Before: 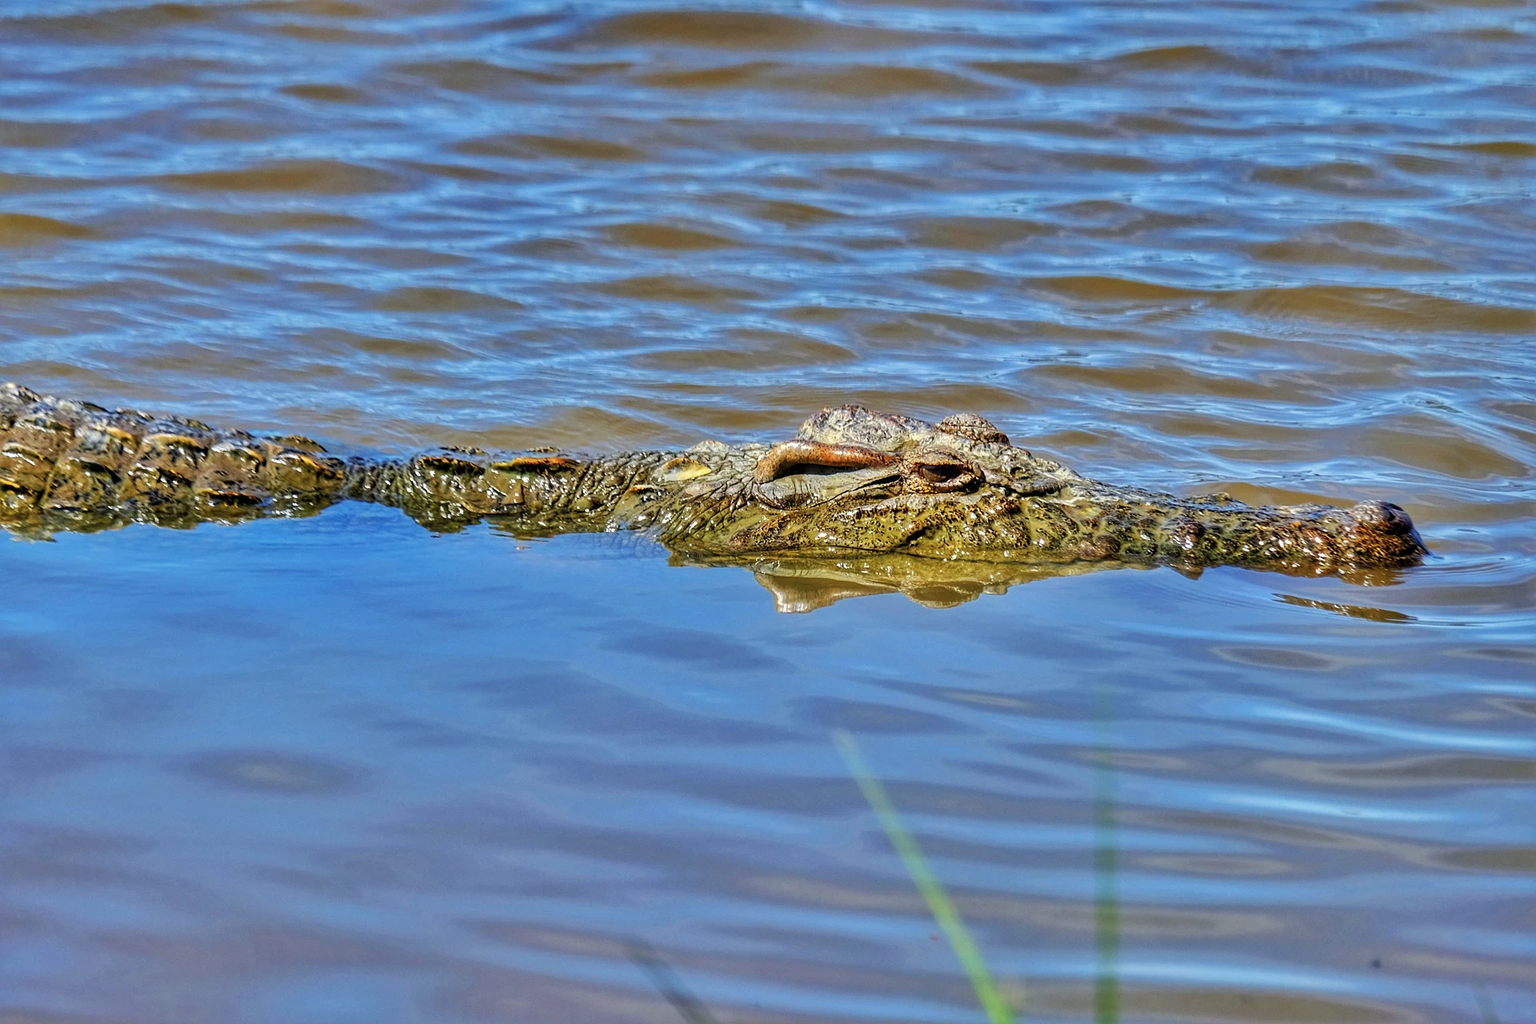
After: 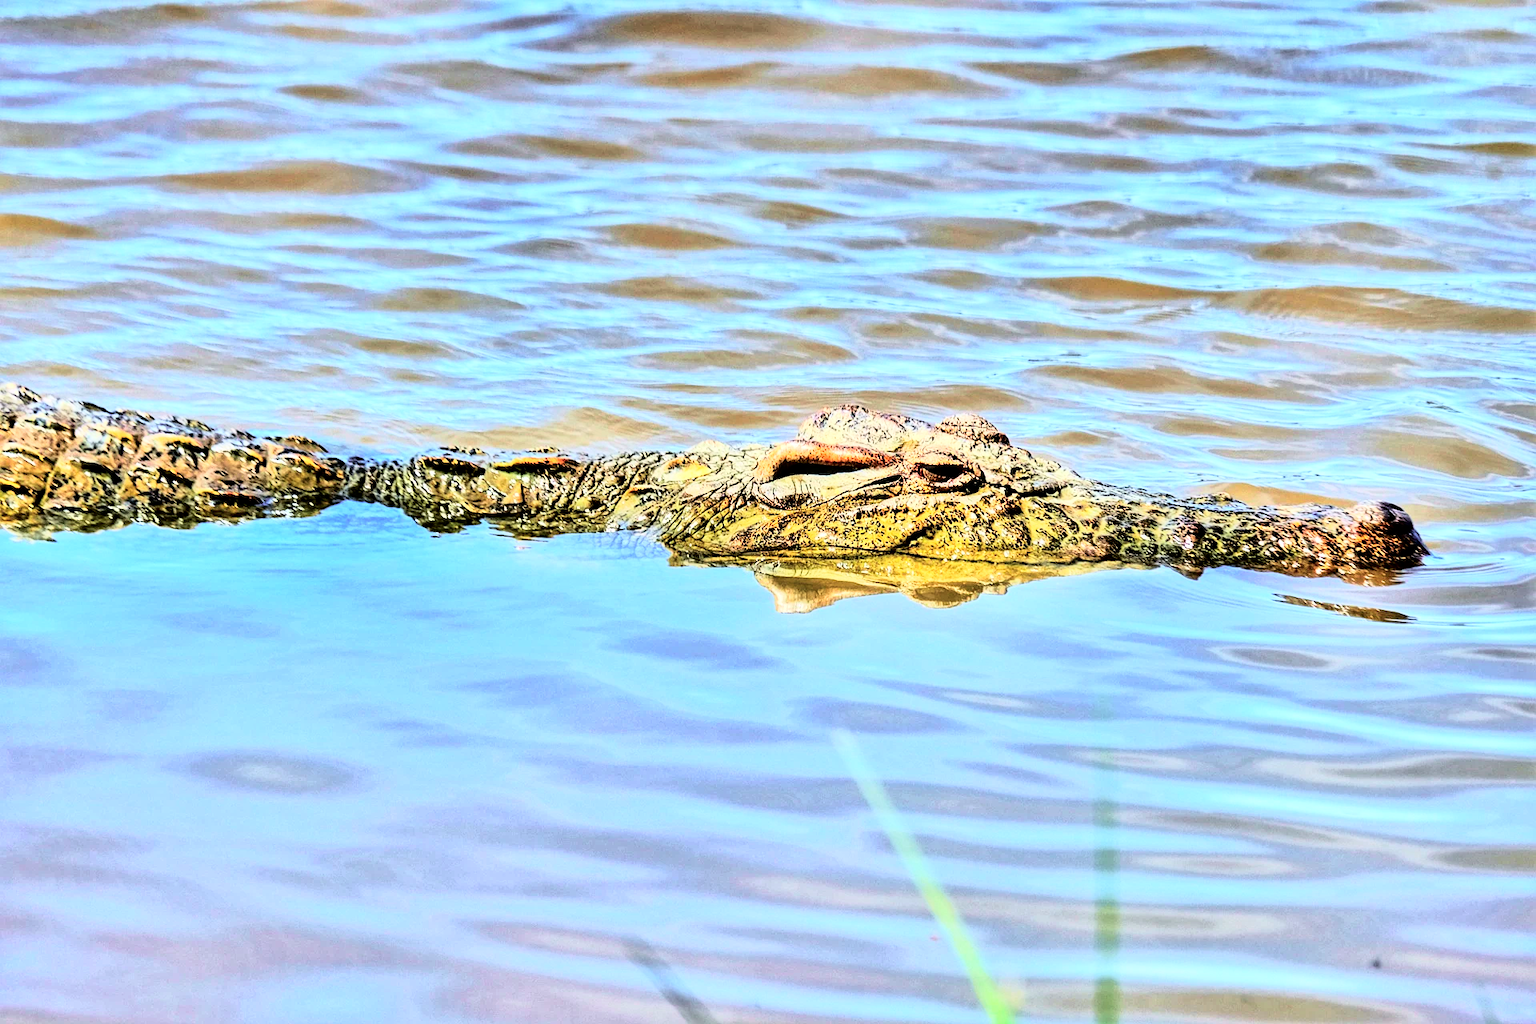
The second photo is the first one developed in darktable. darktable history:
color contrast: green-magenta contrast 1.1, blue-yellow contrast 1.1, unbound 0
rgb curve: curves: ch0 [(0, 0) (0.21, 0.15) (0.24, 0.21) (0.5, 0.75) (0.75, 0.96) (0.89, 0.99) (1, 1)]; ch1 [(0, 0.02) (0.21, 0.13) (0.25, 0.2) (0.5, 0.67) (0.75, 0.9) (0.89, 0.97) (1, 1)]; ch2 [(0, 0.02) (0.21, 0.13) (0.25, 0.2) (0.5, 0.67) (0.75, 0.9) (0.89, 0.97) (1, 1)], compensate middle gray true
tone curve: curves: ch0 [(0.003, 0) (0.066, 0.023) (0.149, 0.094) (0.264, 0.238) (0.395, 0.401) (0.517, 0.553) (0.716, 0.743) (0.813, 0.846) (1, 1)]; ch1 [(0, 0) (0.164, 0.115) (0.337, 0.332) (0.39, 0.398) (0.464, 0.461) (0.501, 0.5) (0.521, 0.529) (0.571, 0.588) (0.652, 0.681) (0.733, 0.749) (0.811, 0.796) (1, 1)]; ch2 [(0, 0) (0.337, 0.382) (0.464, 0.476) (0.501, 0.502) (0.527, 0.54) (0.556, 0.567) (0.6, 0.59) (0.687, 0.675) (1, 1)], color space Lab, independent channels, preserve colors none
